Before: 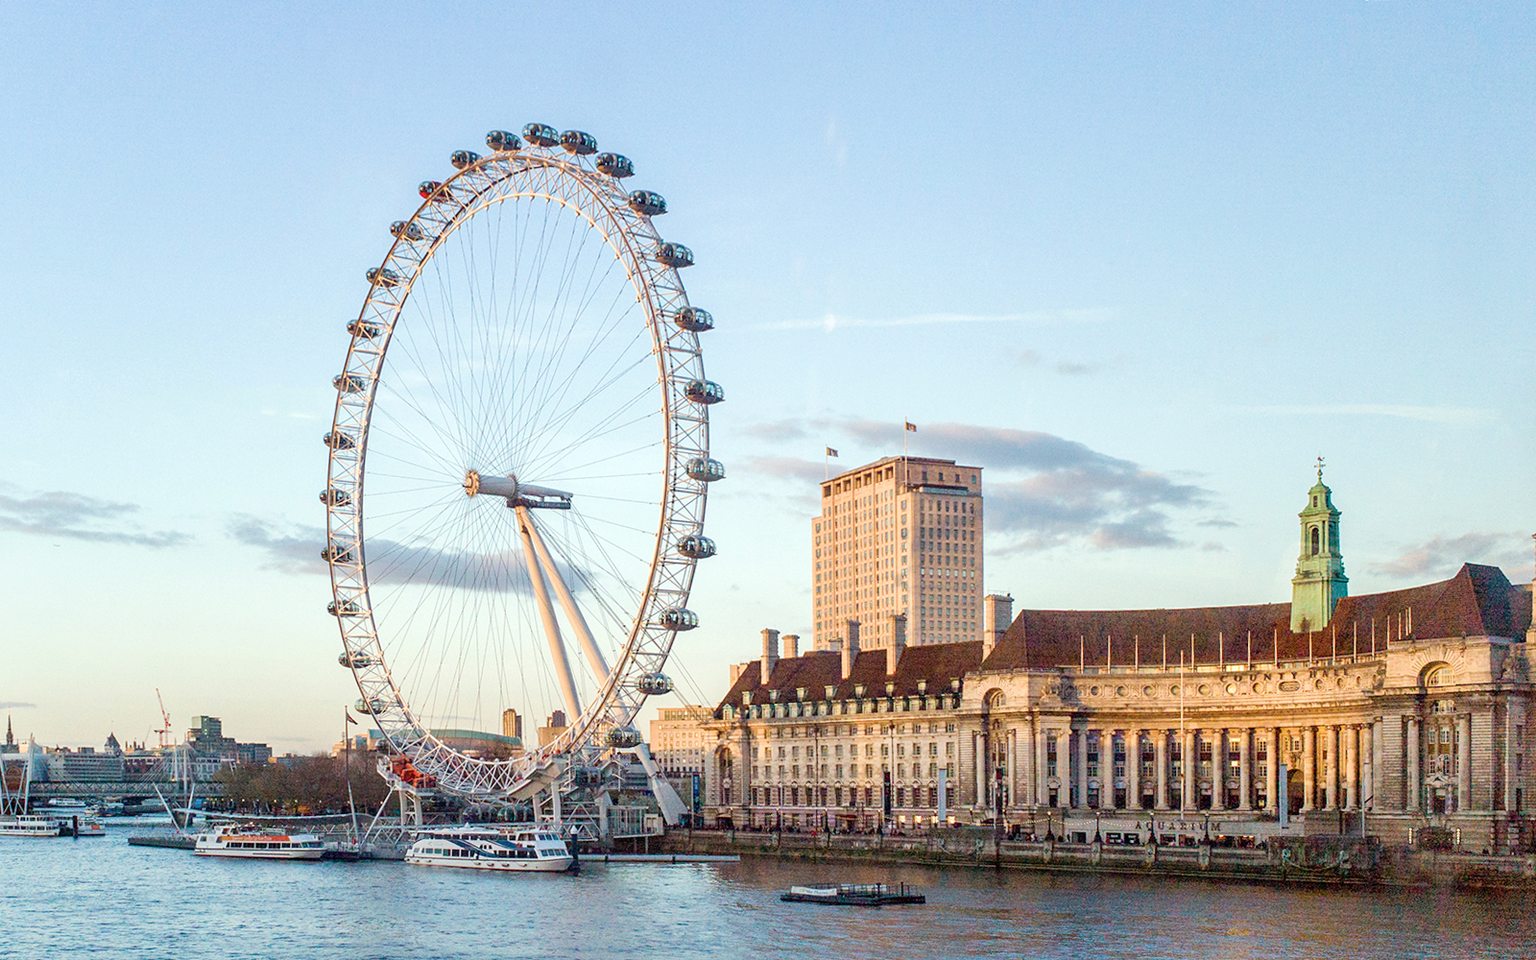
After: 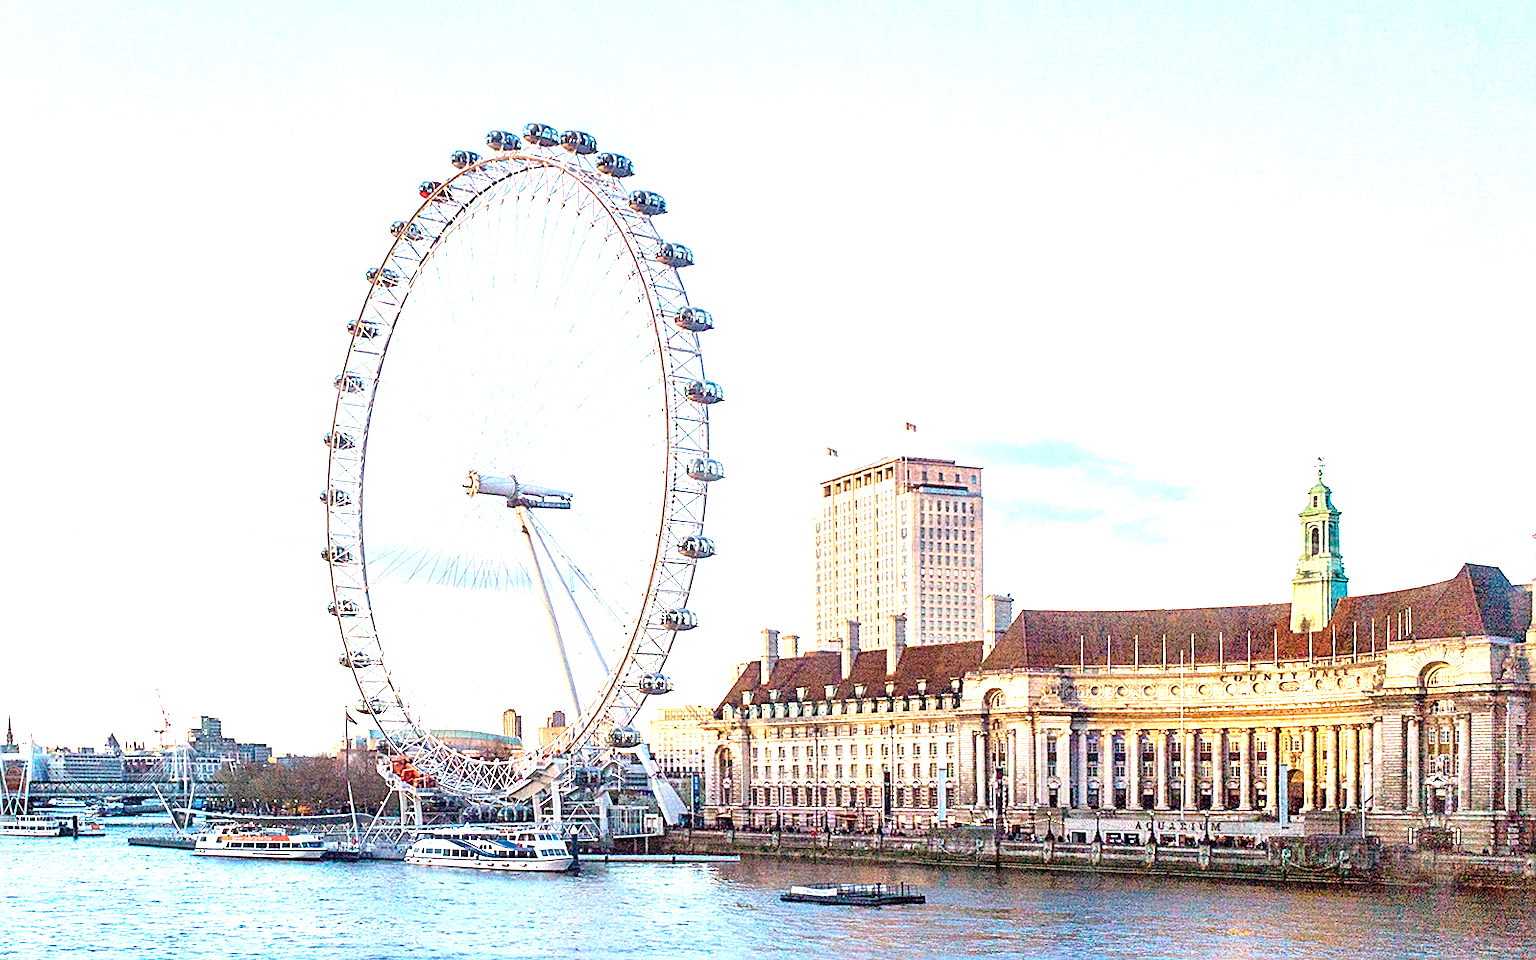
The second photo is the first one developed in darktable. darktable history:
sharpen: on, module defaults
exposure: black level correction 0, exposure 1.2 EV, compensate highlight preservation false
color calibration: illuminant as shot in camera, x 0.358, y 0.373, temperature 4628.91 K, gamut compression 0.995
